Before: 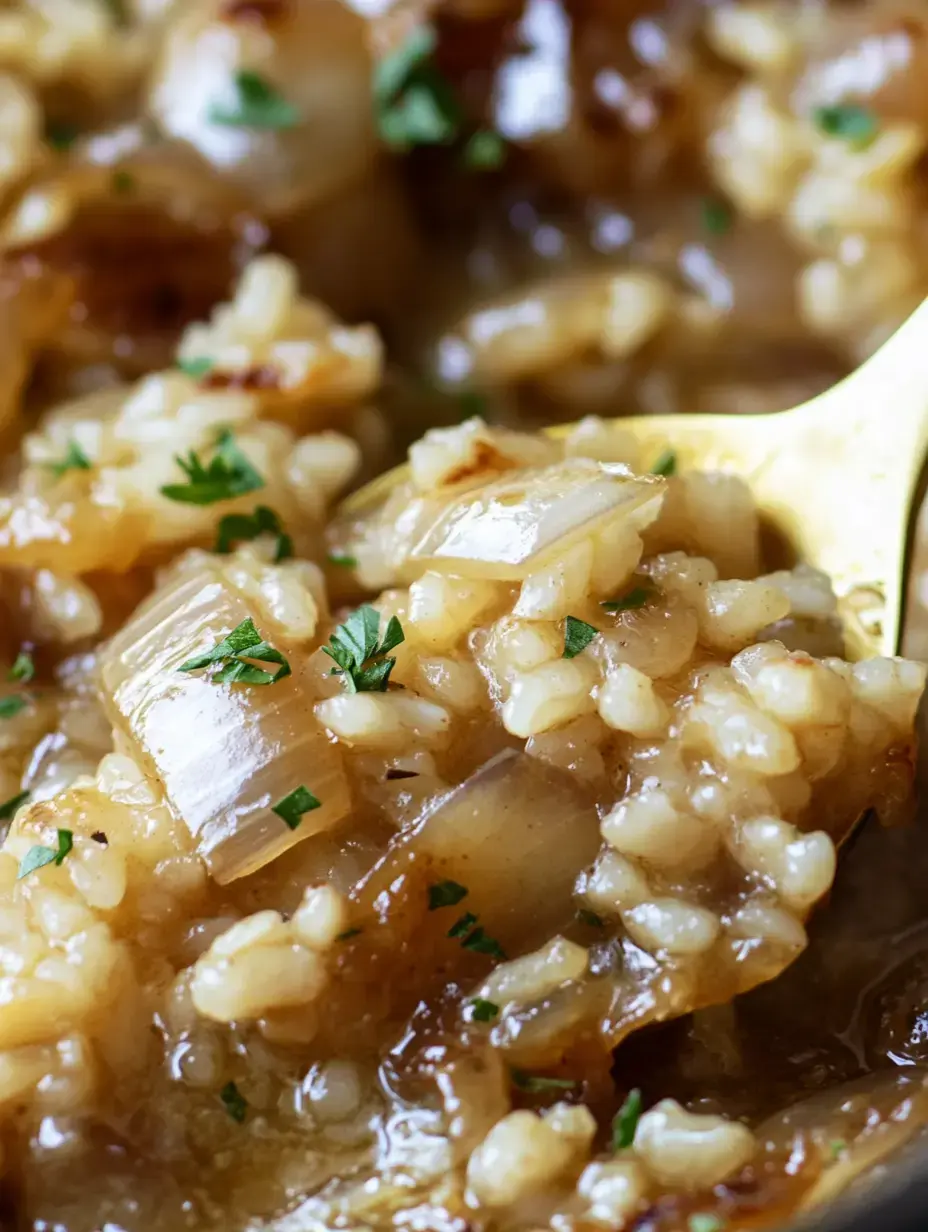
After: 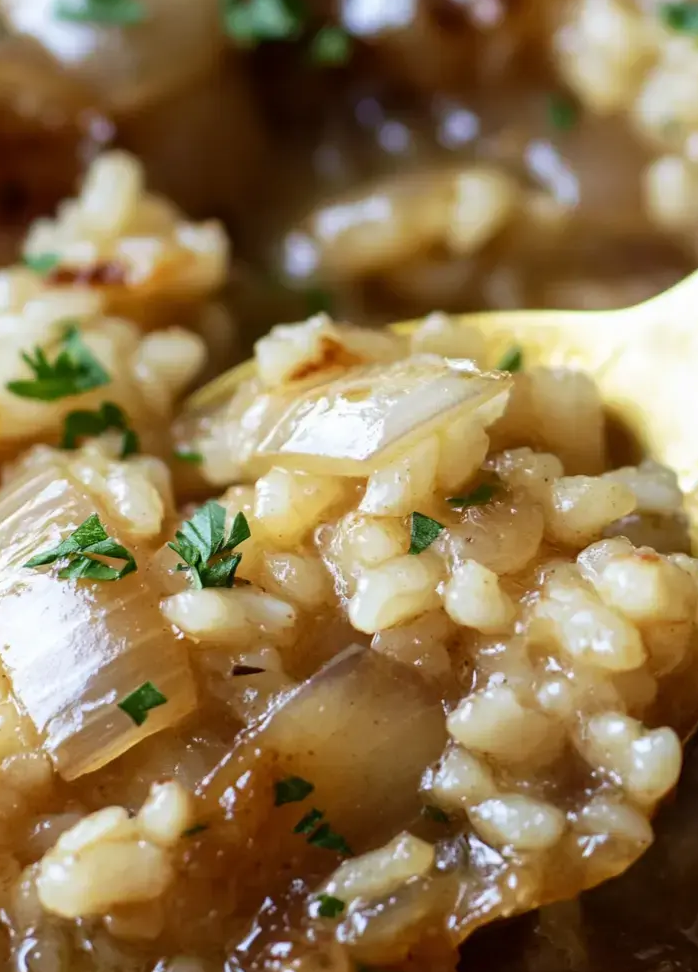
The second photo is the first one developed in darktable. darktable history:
crop: left 16.65%, top 8.517%, right 8.131%, bottom 12.558%
